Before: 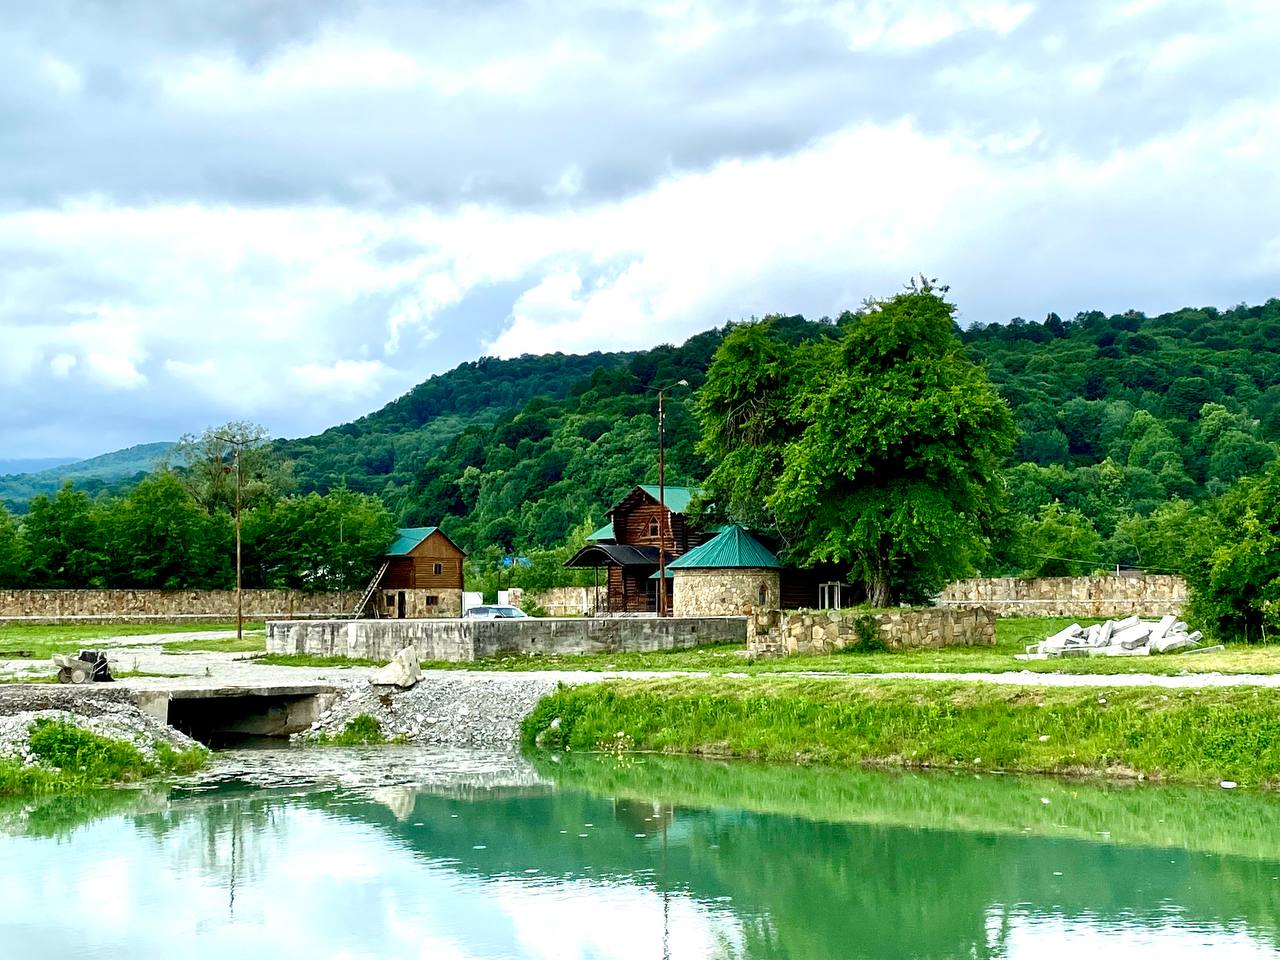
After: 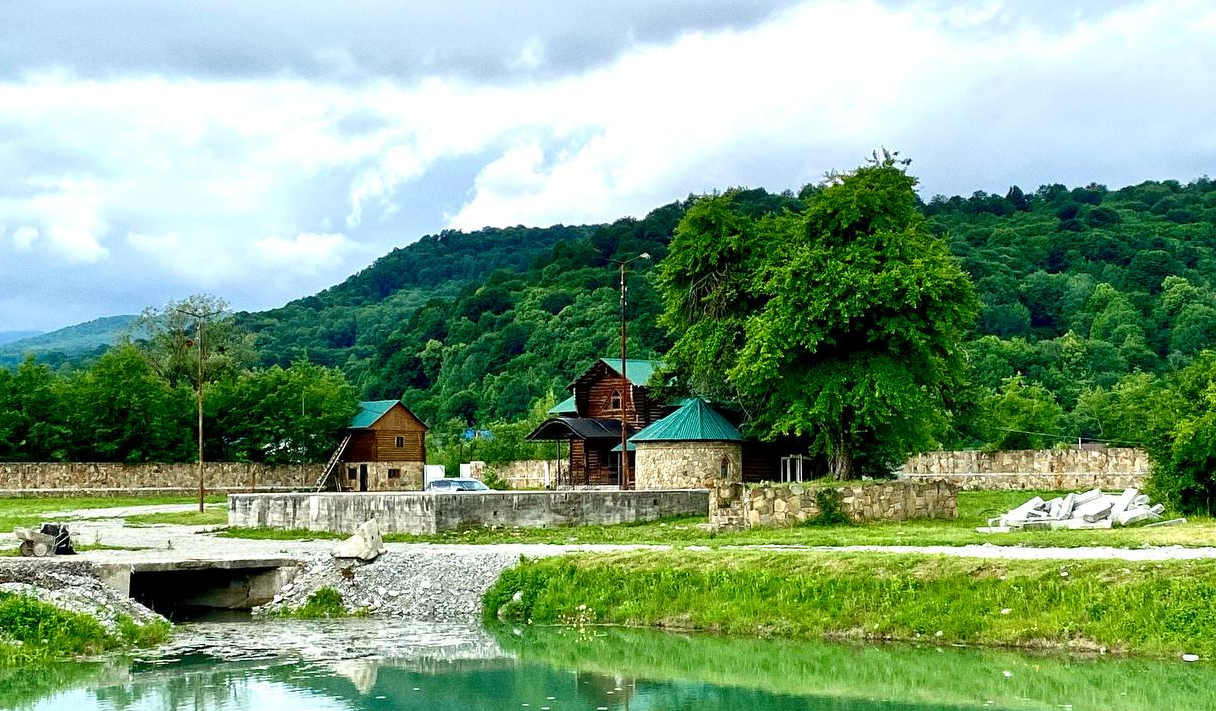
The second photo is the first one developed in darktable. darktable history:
crop and rotate: left 2.991%, top 13.302%, right 1.981%, bottom 12.636%
grain: coarseness 0.47 ISO
